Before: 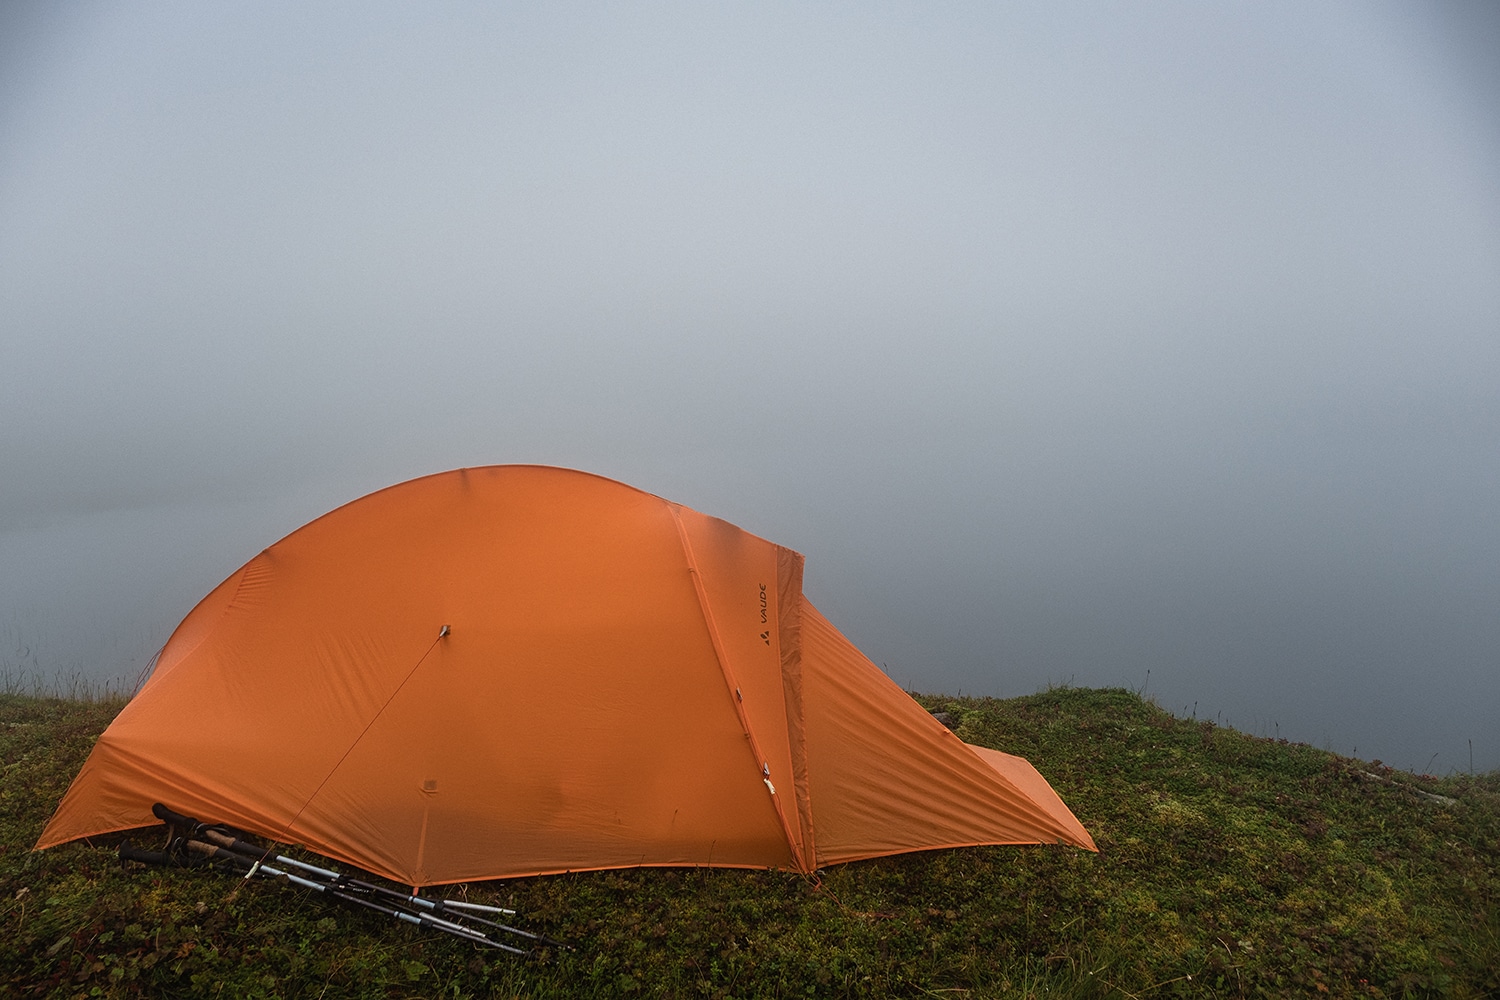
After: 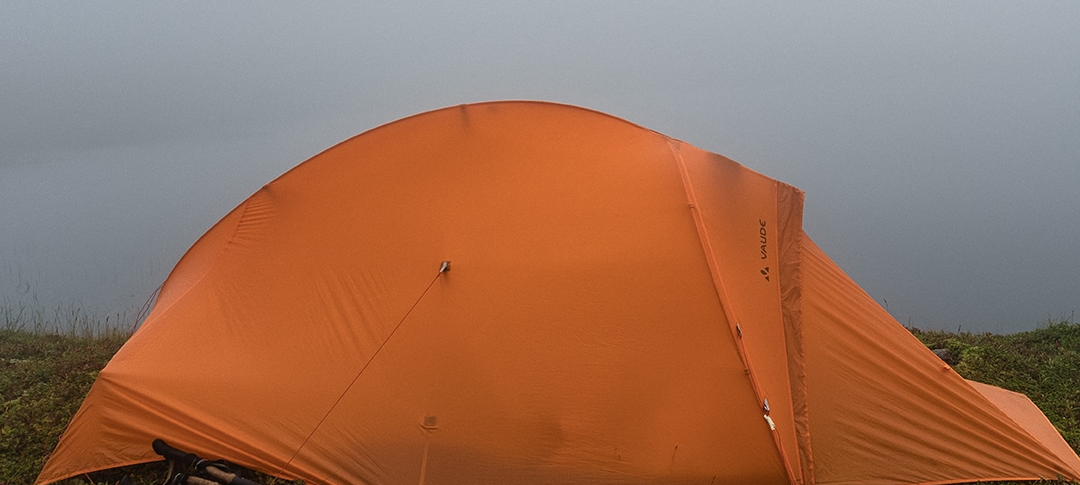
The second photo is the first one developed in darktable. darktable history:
shadows and highlights: radius 334.93, shadows 63.48, highlights 6.06, compress 87.7%, highlights color adjustment 39.73%, soften with gaussian
crop: top 36.498%, right 27.964%, bottom 14.995%
